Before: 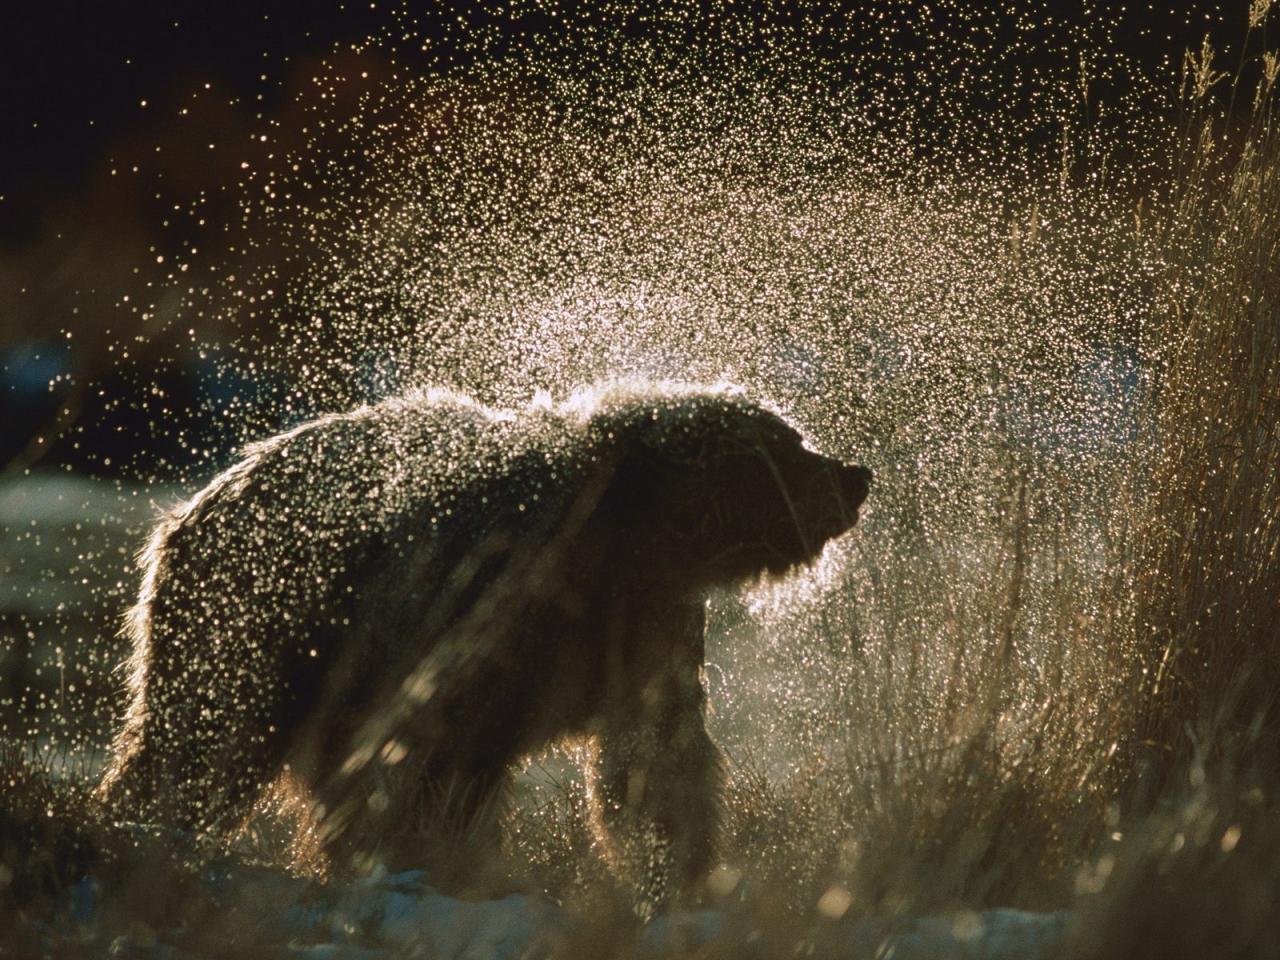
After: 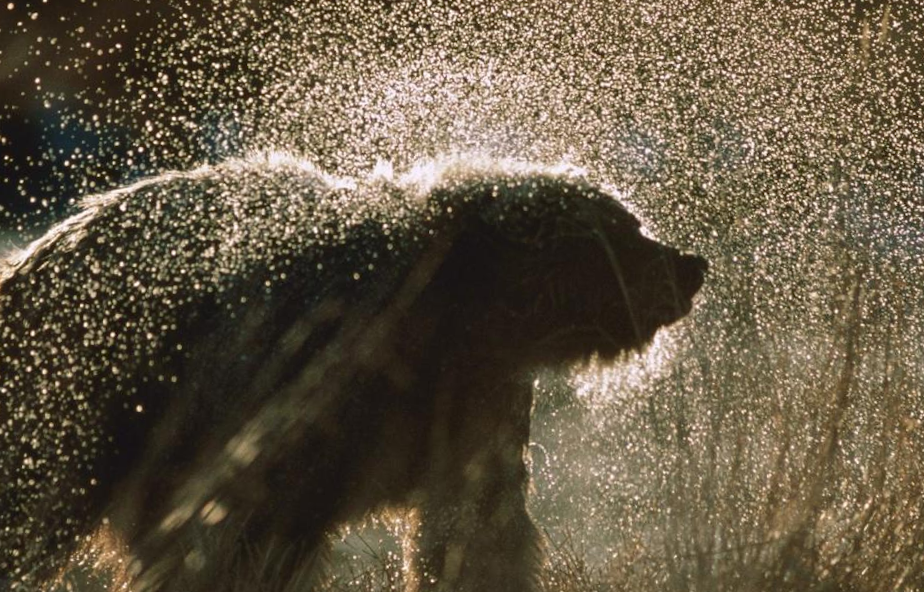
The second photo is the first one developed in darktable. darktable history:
crop and rotate: angle -3.53°, left 9.891%, top 21.232%, right 12.102%, bottom 12.108%
